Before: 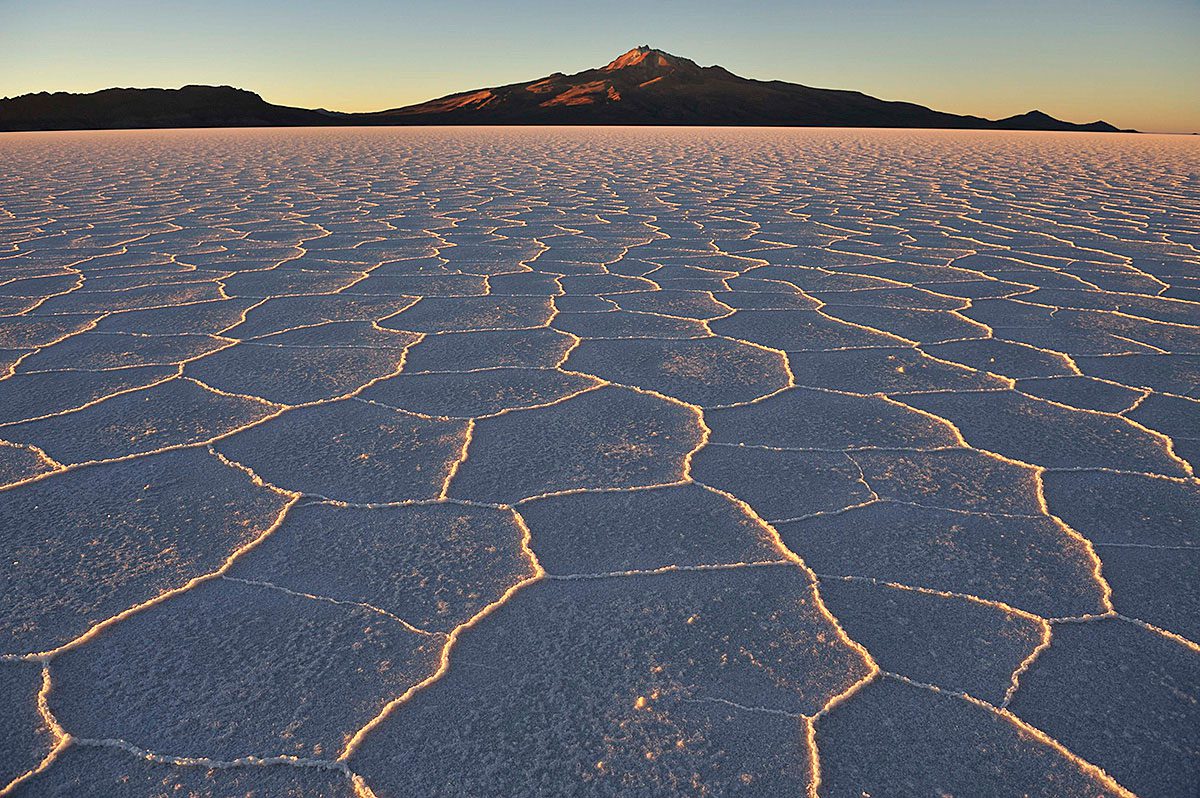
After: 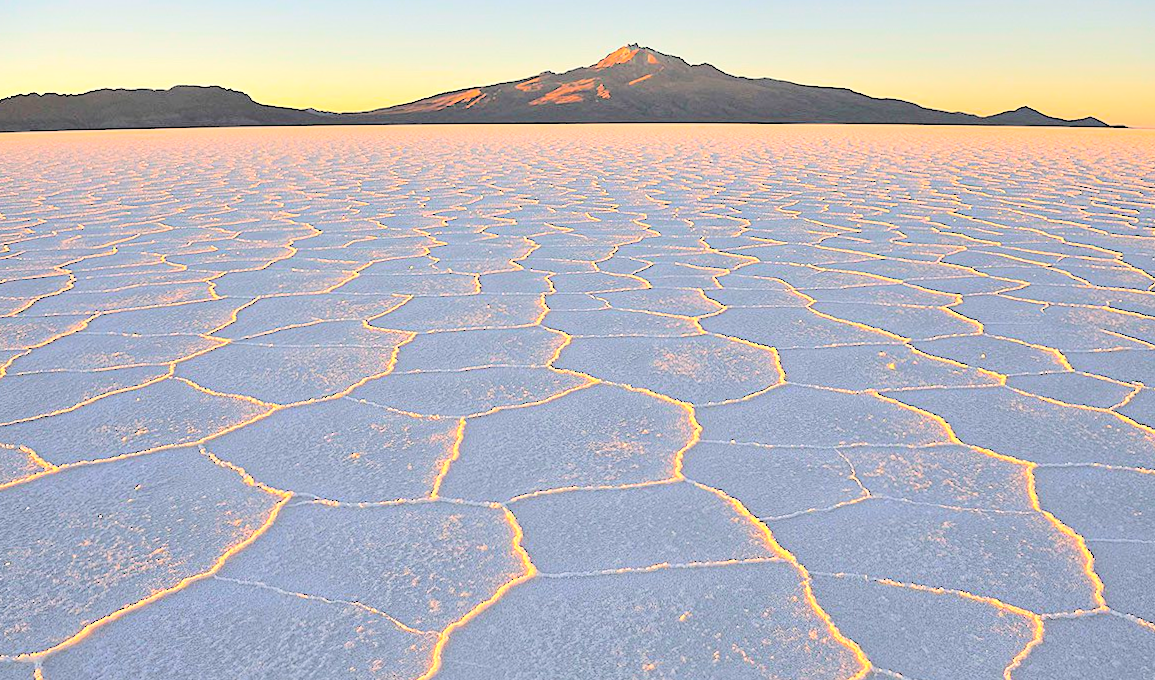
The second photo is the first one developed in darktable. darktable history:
crop and rotate: angle 0.285°, left 0.415%, right 2.567%, bottom 14.148%
color balance rgb: highlights gain › chroma 1.68%, highlights gain › hue 56.6°, perceptual saturation grading › global saturation 30.218%
contrast brightness saturation: brightness 0.982
tone equalizer: -8 EV -0.405 EV, -7 EV -0.397 EV, -6 EV -0.338 EV, -5 EV -0.227 EV, -3 EV 0.237 EV, -2 EV 0.308 EV, -1 EV 0.401 EV, +0 EV 0.412 EV, edges refinement/feathering 500, mask exposure compensation -1.57 EV, preserve details no
